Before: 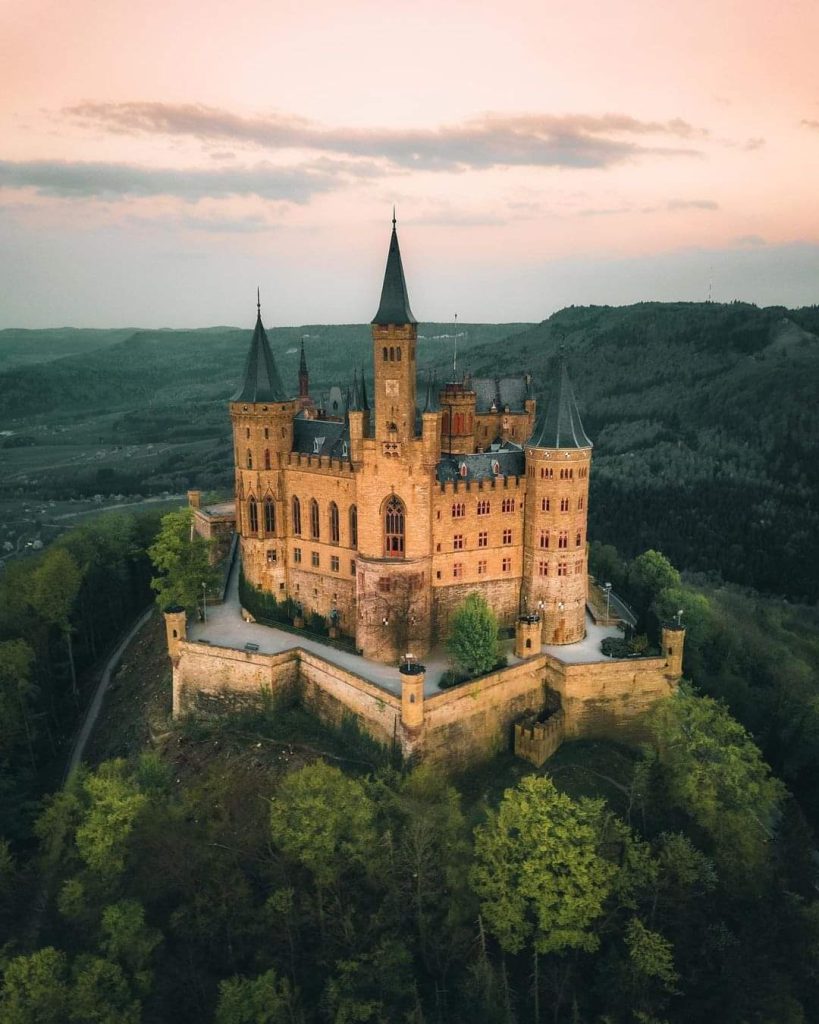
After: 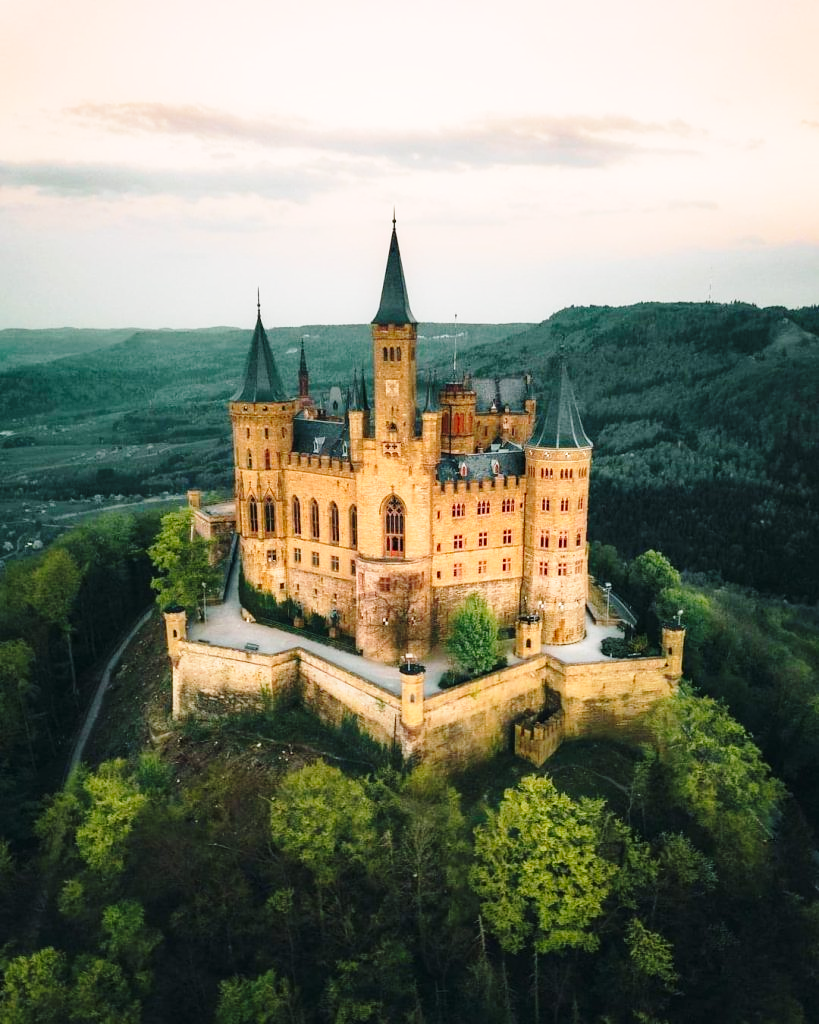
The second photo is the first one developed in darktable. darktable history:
exposure: black level correction 0.001, compensate highlight preservation false
base curve: curves: ch0 [(0, 0) (0.028, 0.03) (0.121, 0.232) (0.46, 0.748) (0.859, 0.968) (1, 1)], preserve colors none
